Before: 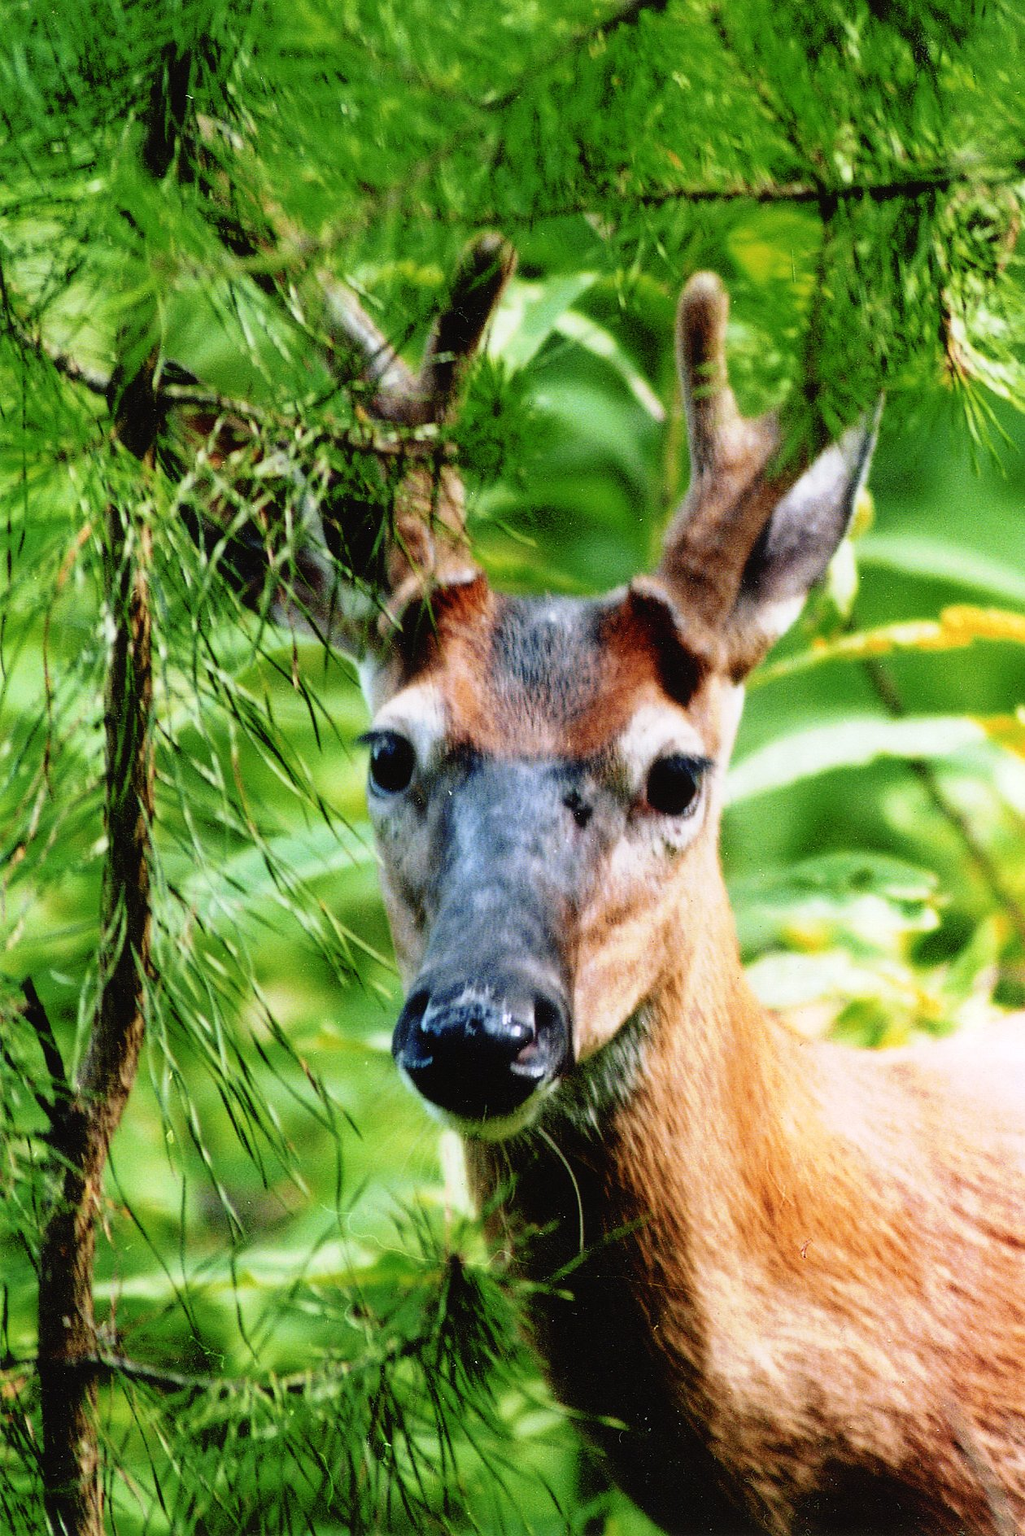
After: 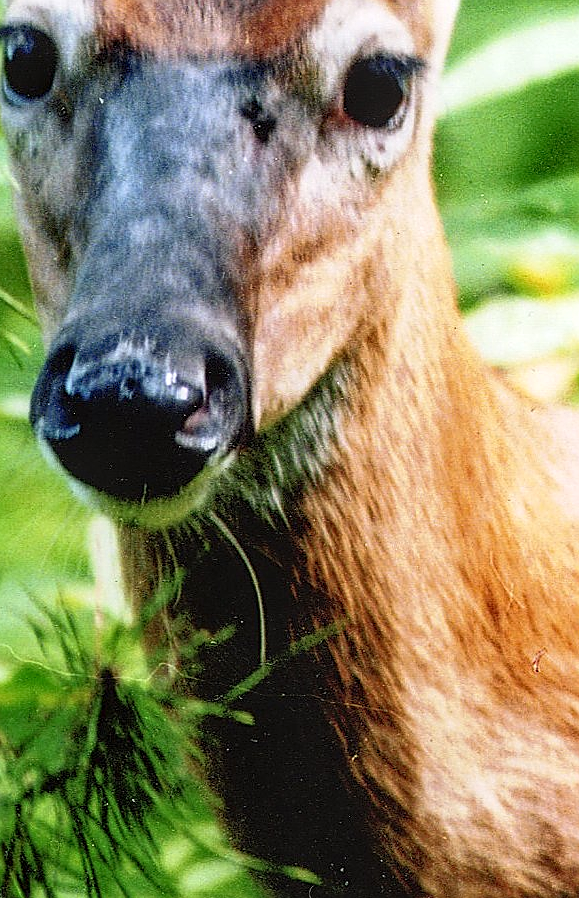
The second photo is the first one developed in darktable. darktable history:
local contrast: on, module defaults
crop: left 35.931%, top 46.308%, right 18.077%, bottom 6.084%
sharpen: on, module defaults
shadows and highlights: shadows 42.87, highlights 7.51
